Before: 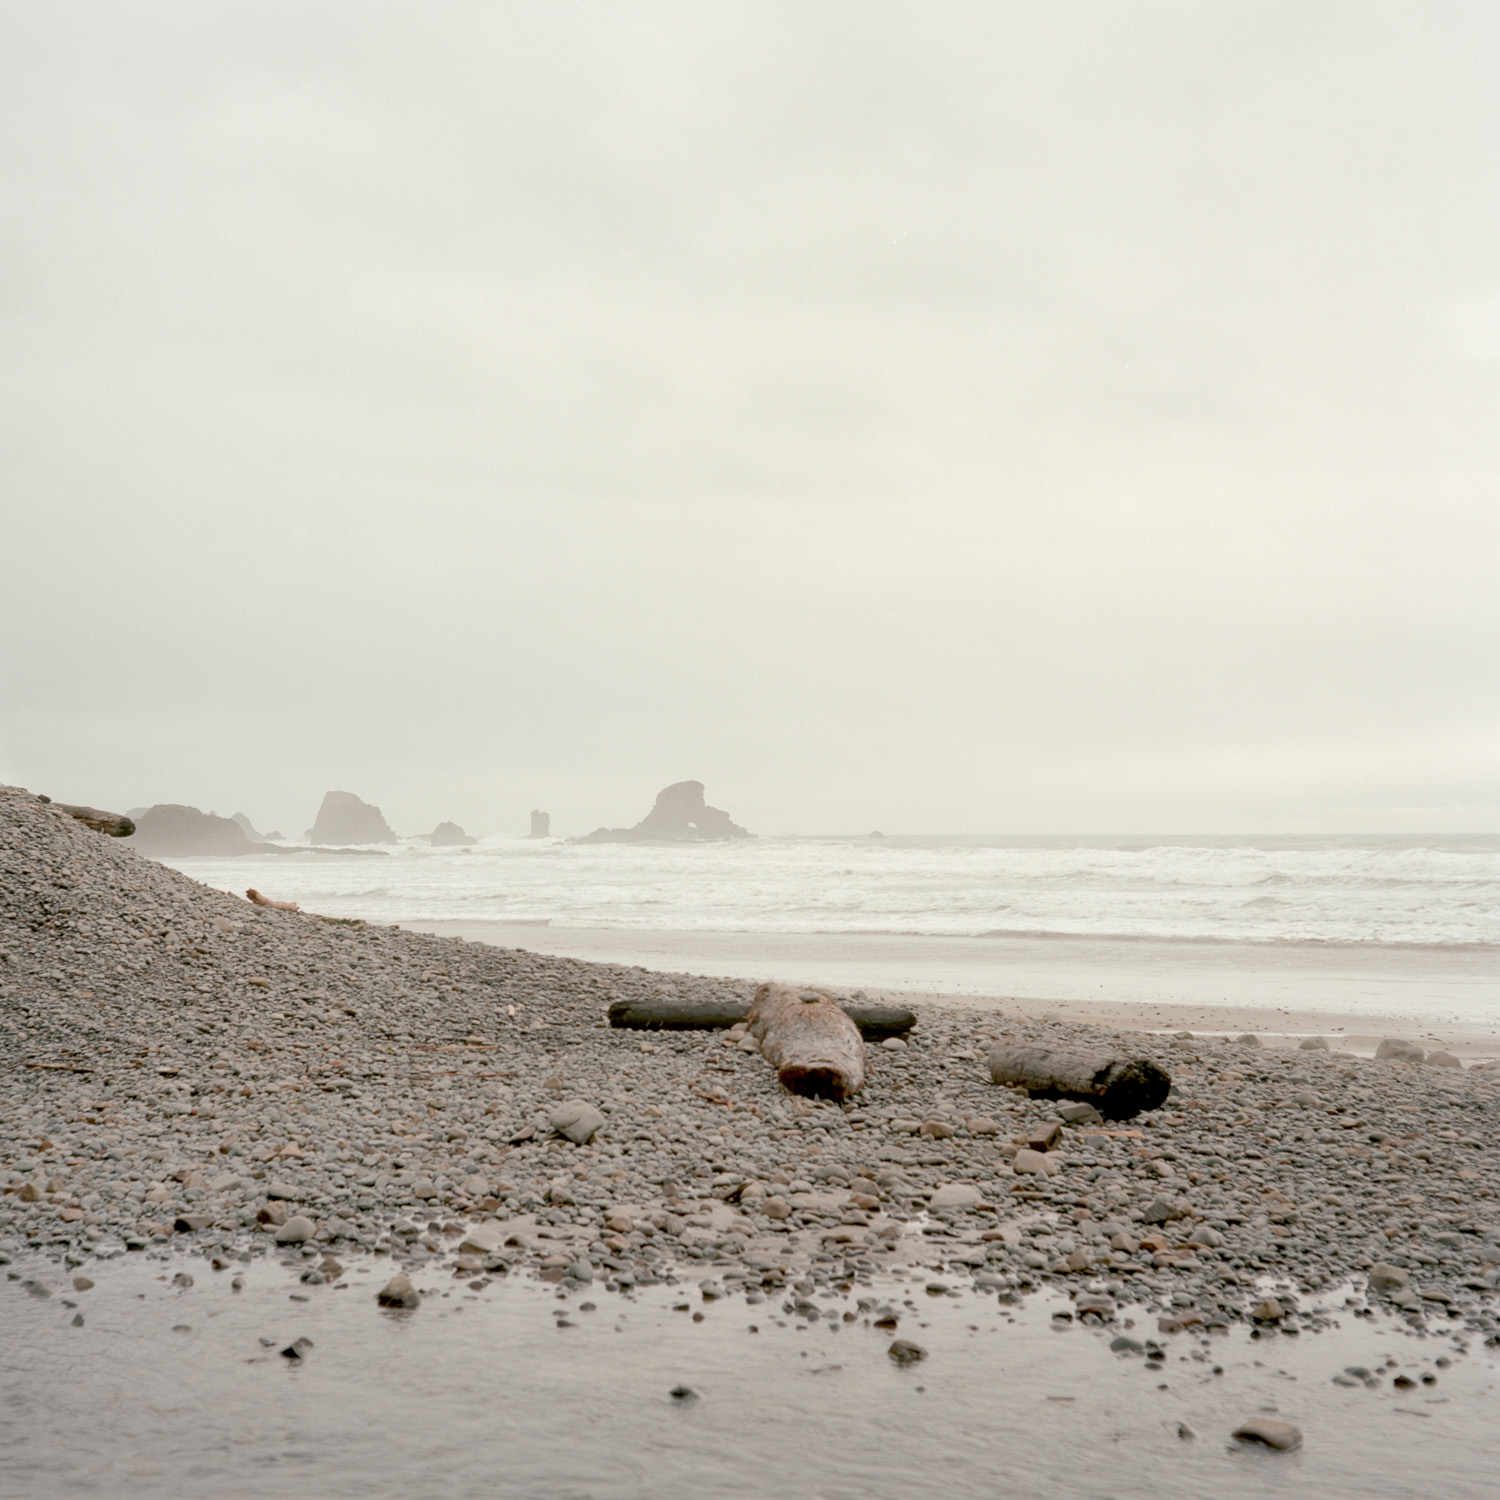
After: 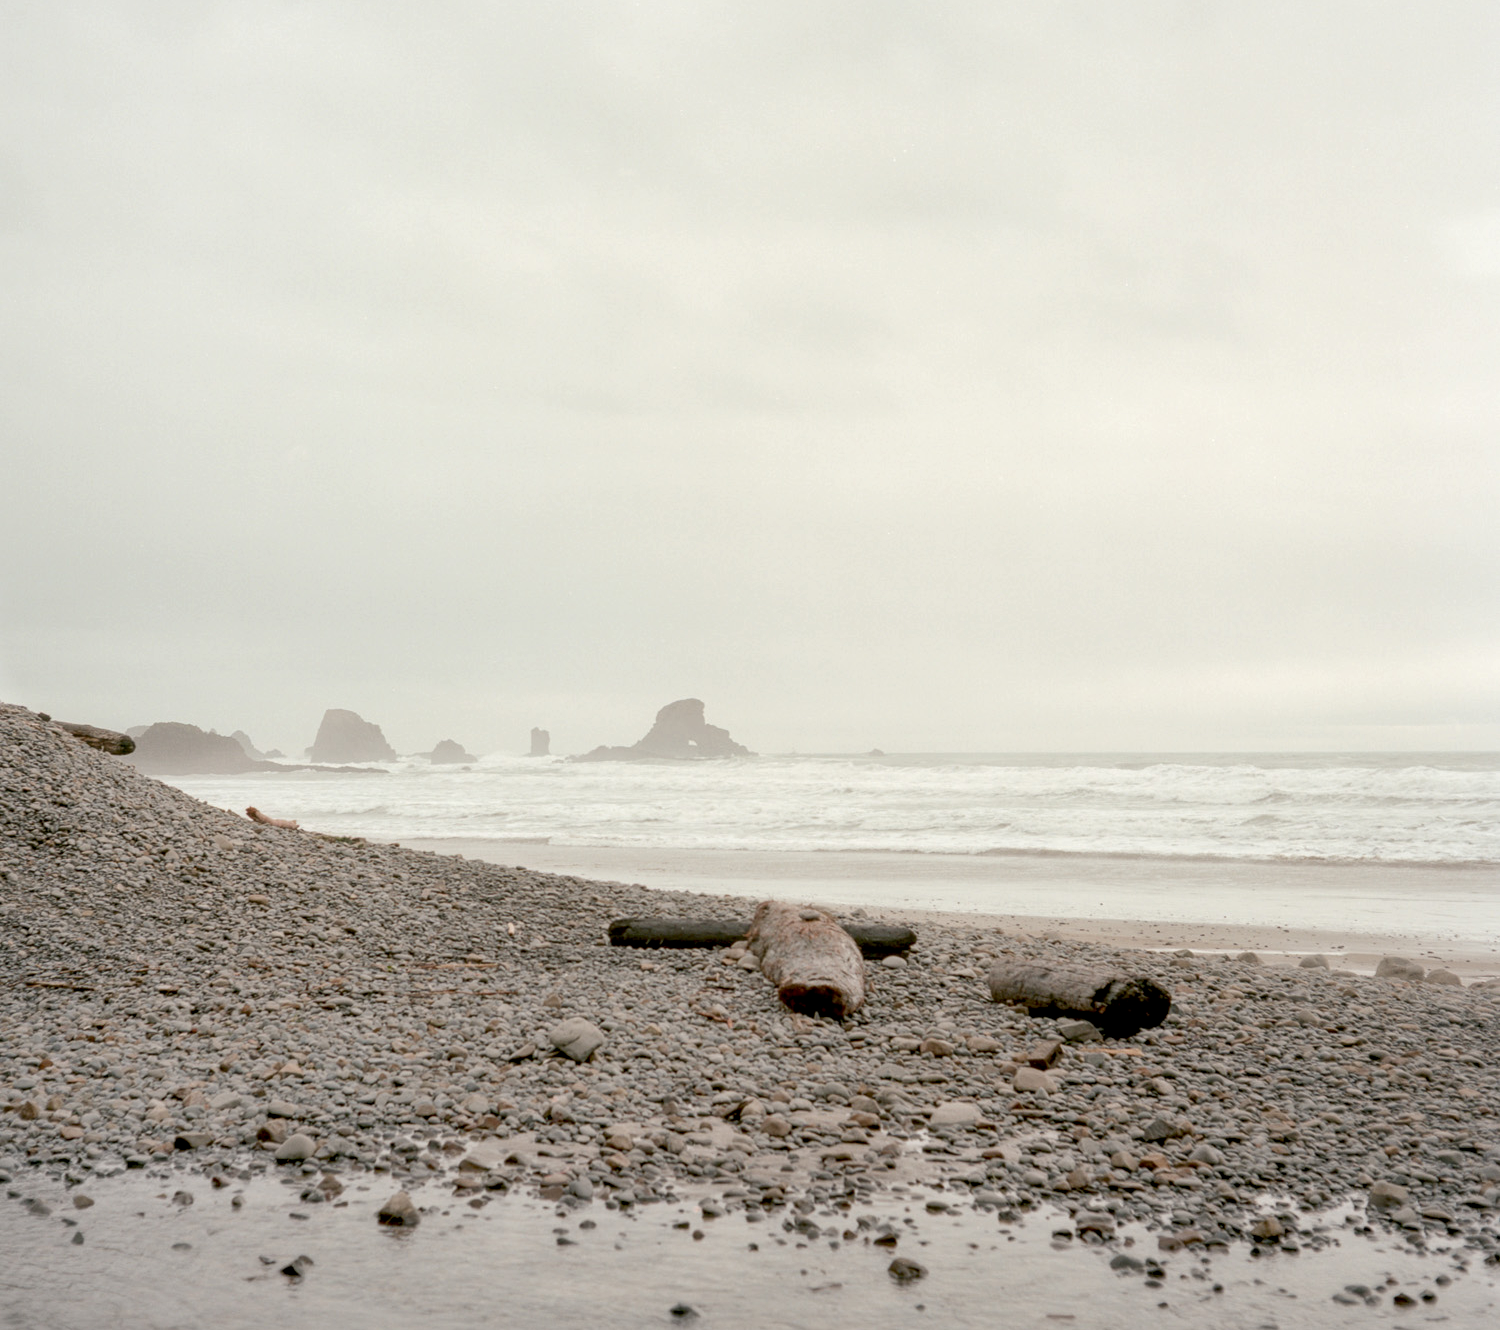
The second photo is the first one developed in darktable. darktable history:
local contrast: on, module defaults
crop and rotate: top 5.505%, bottom 5.771%
